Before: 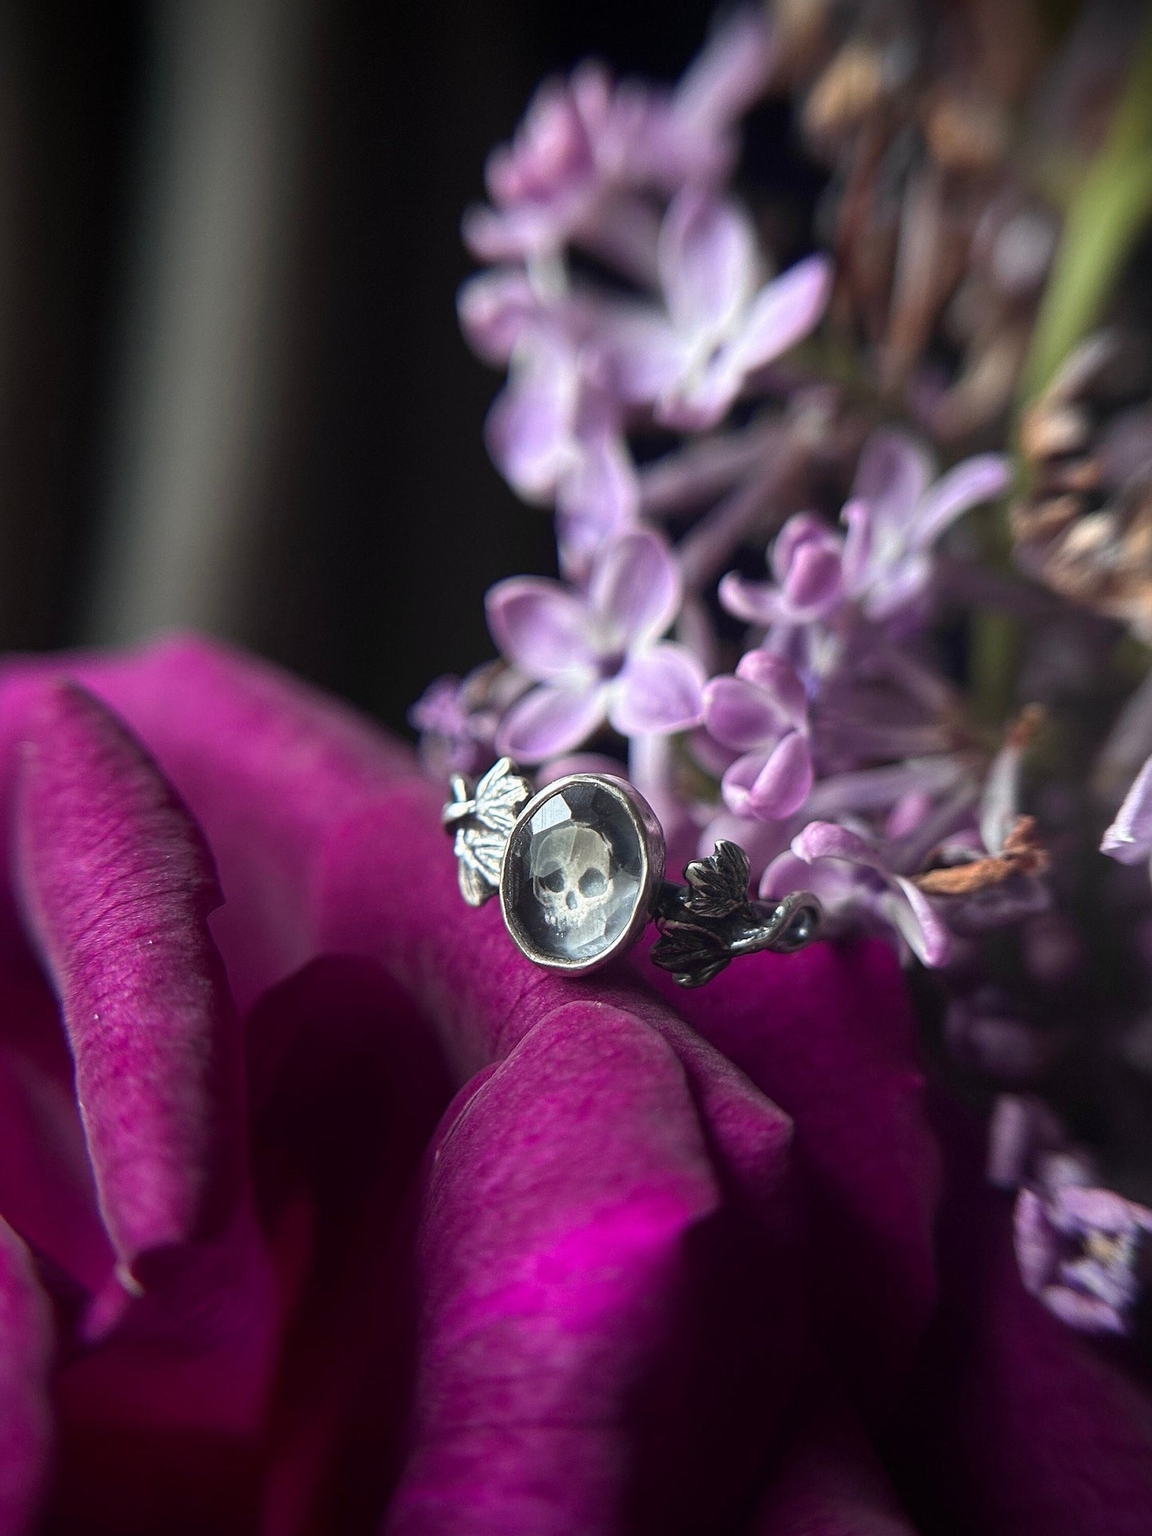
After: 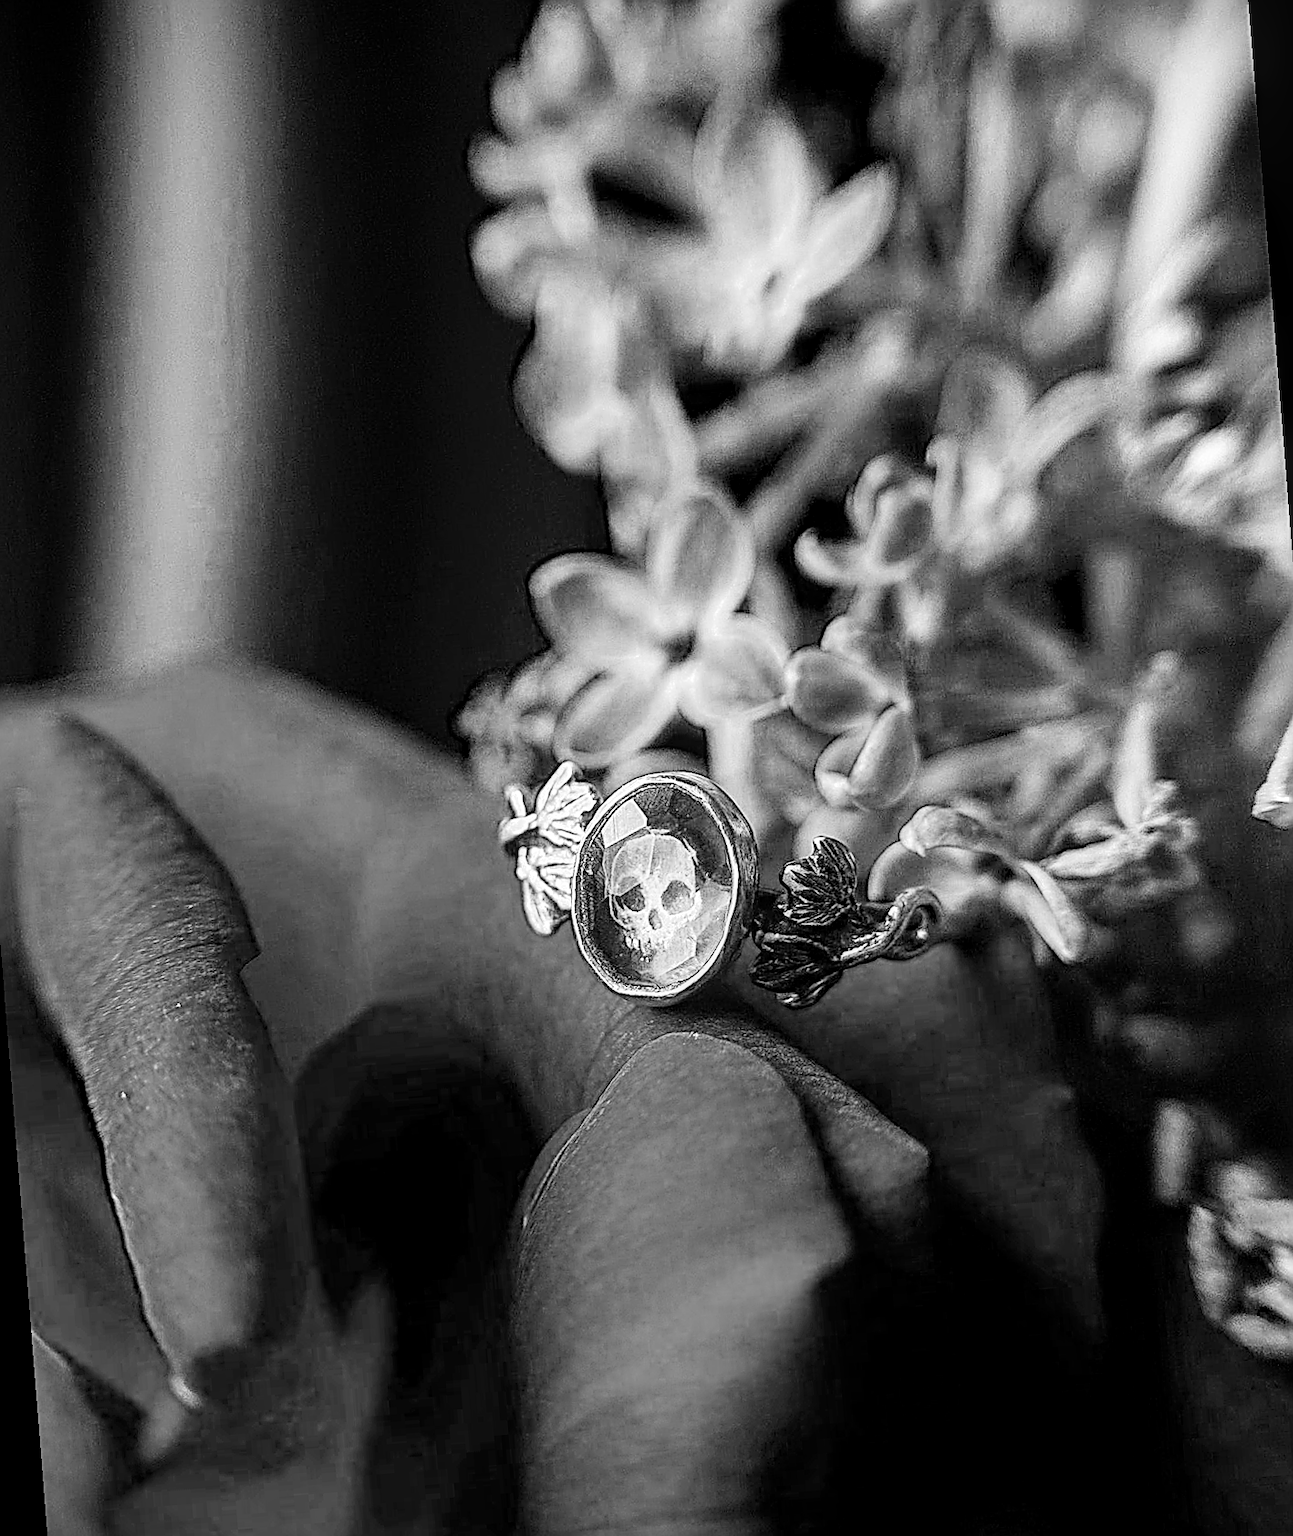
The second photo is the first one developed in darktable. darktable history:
filmic rgb: black relative exposure -5 EV, hardness 2.88, contrast 1.3
exposure: black level correction -0.005, exposure 1.002 EV, compensate highlight preservation false
sharpen: amount 1.861
monochrome: on, module defaults
rotate and perspective: rotation -4.57°, crop left 0.054, crop right 0.944, crop top 0.087, crop bottom 0.914
local contrast: detail 130%
color calibration: output R [1.422, -0.35, -0.252, 0], output G [-0.238, 1.259, -0.084, 0], output B [-0.081, -0.196, 1.58, 0], output brightness [0.49, 0.671, -0.57, 0], illuminant same as pipeline (D50), adaptation none (bypass), saturation algorithm version 1 (2020)
